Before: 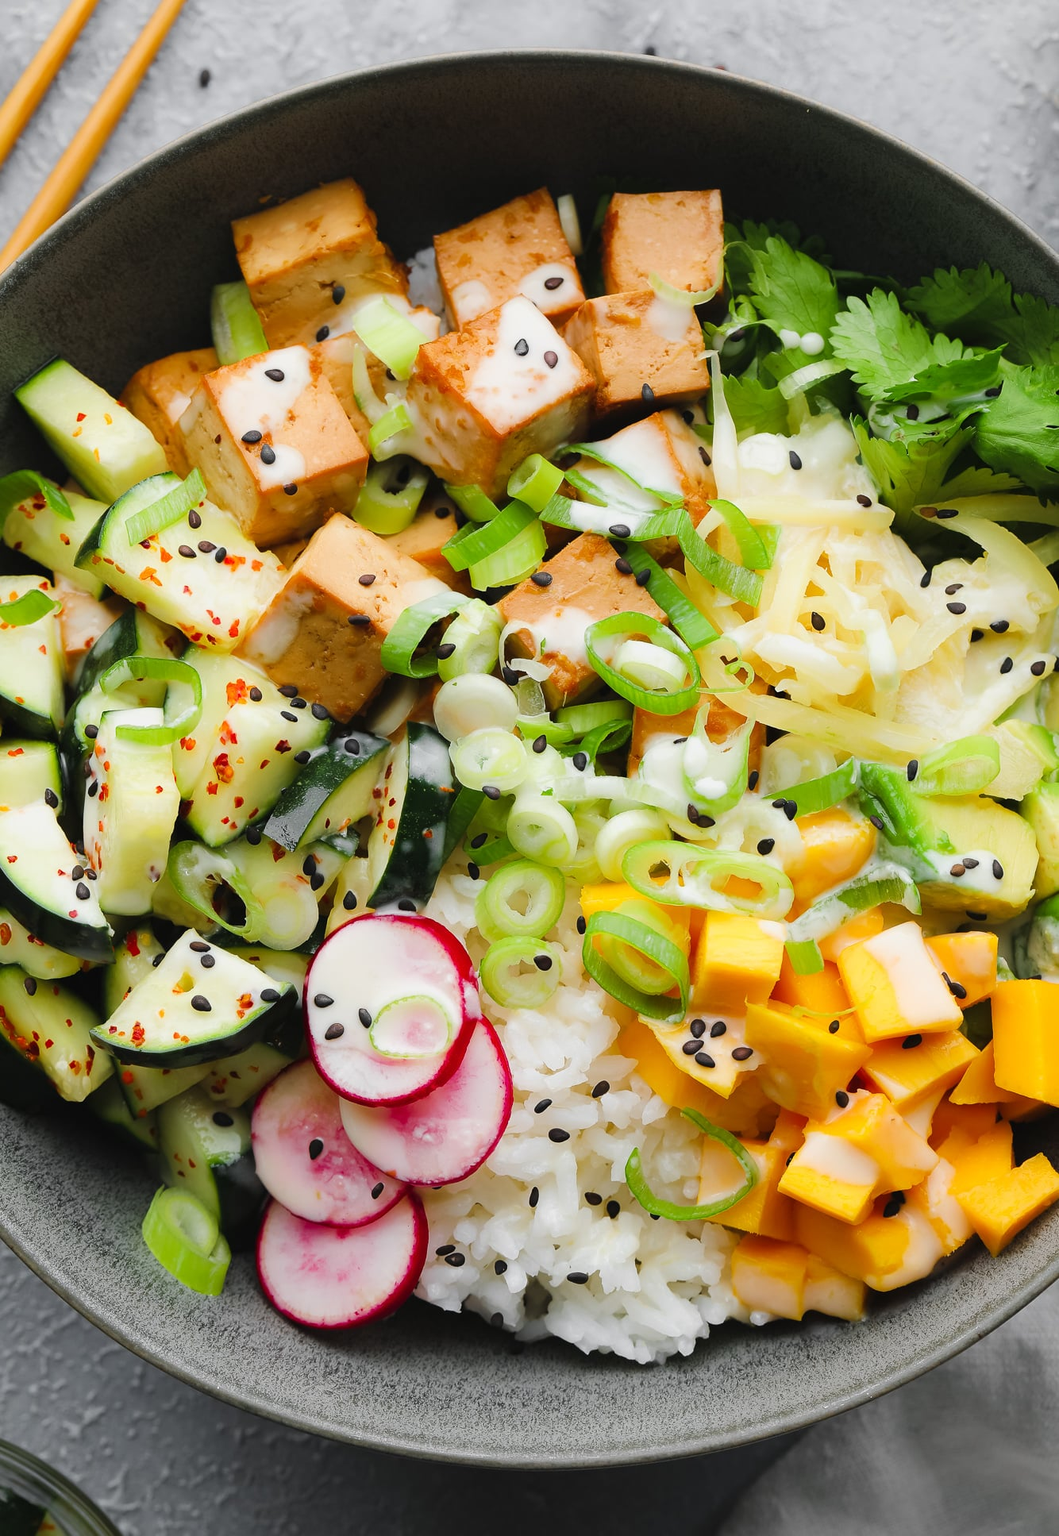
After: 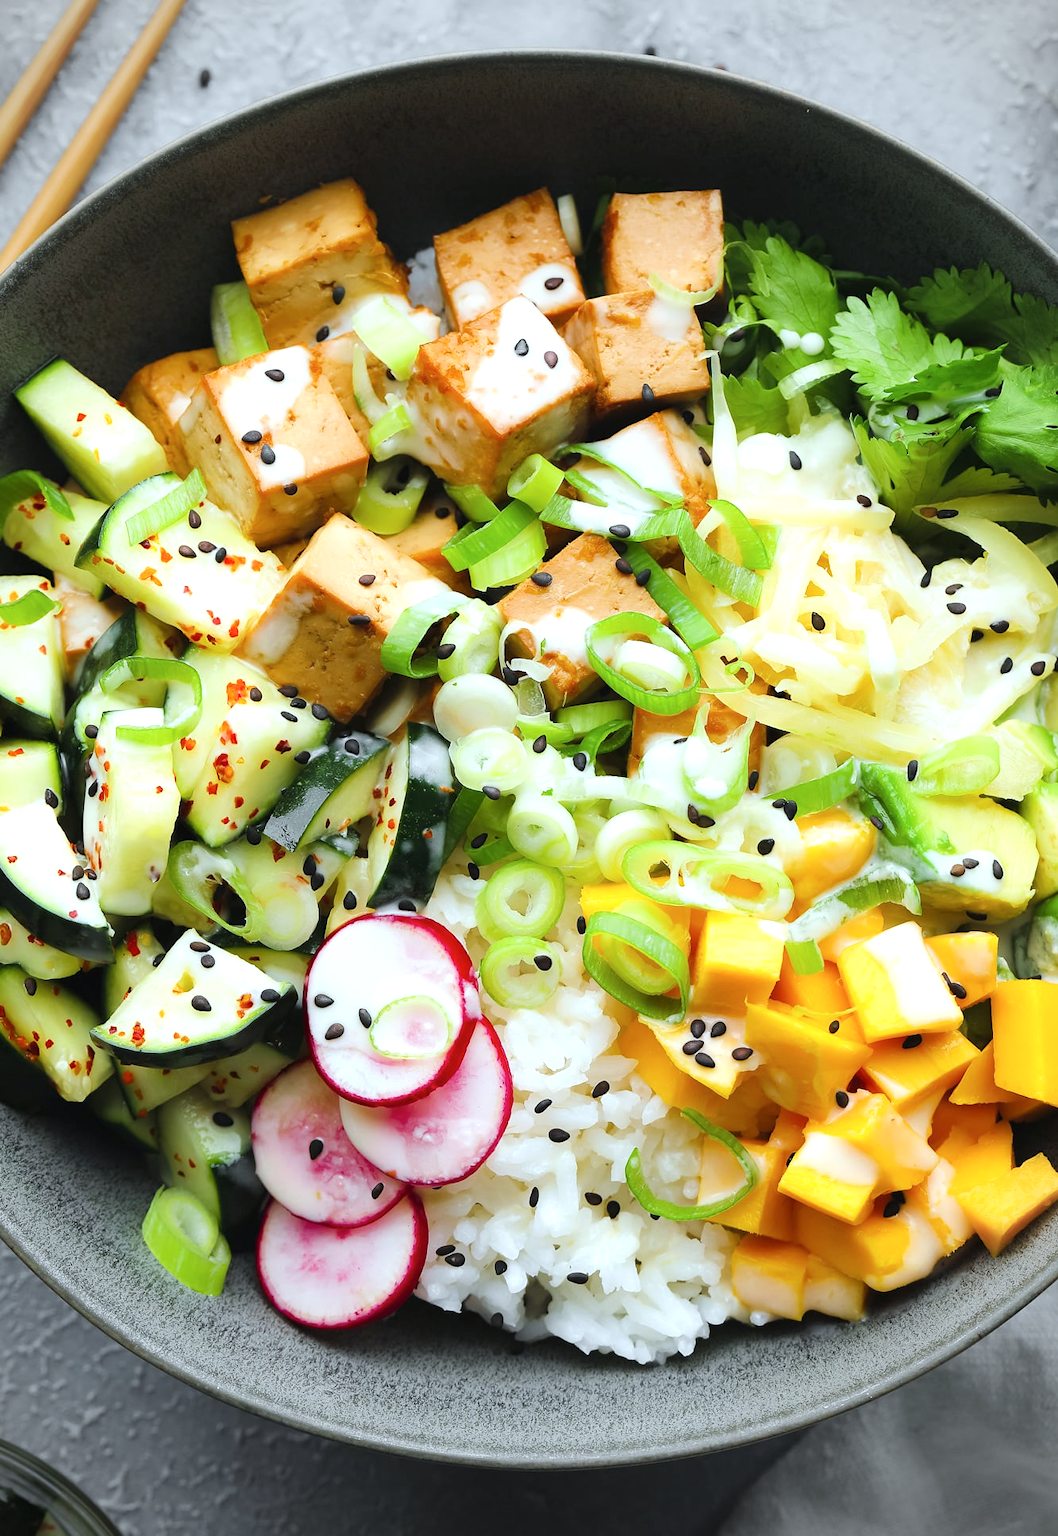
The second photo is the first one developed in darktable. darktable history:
contrast brightness saturation: contrast 0.01, saturation -0.05
white balance: red 0.925, blue 1.046
vignetting: on, module defaults
exposure: black level correction 0.001, exposure 0.5 EV, compensate exposure bias true, compensate highlight preservation false
